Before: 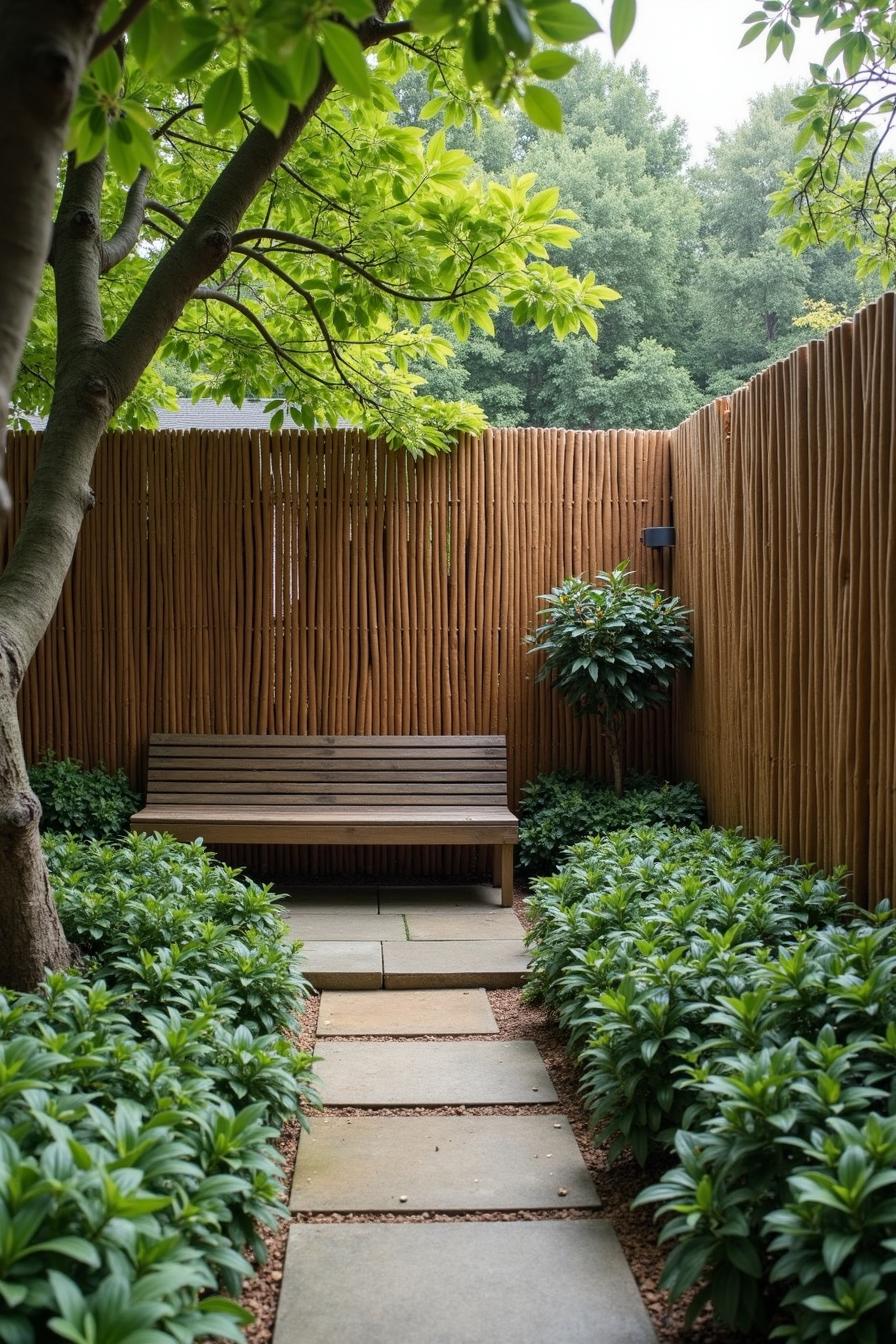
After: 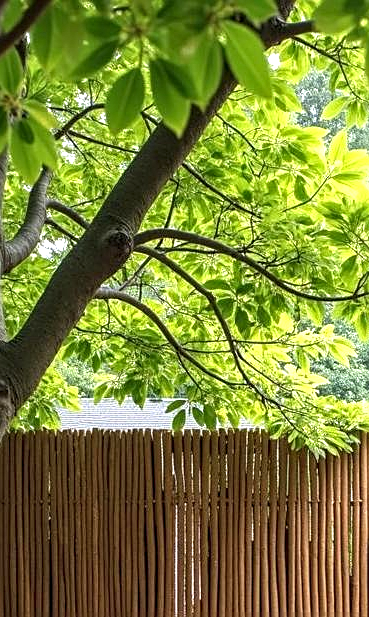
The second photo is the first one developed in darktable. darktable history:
crop and rotate: left 10.971%, top 0.051%, right 47.786%, bottom 54.002%
sharpen: on, module defaults
exposure: black level correction 0, exposure 0.699 EV, compensate exposure bias true, compensate highlight preservation false
tone equalizer: on, module defaults
local contrast: detail 130%
